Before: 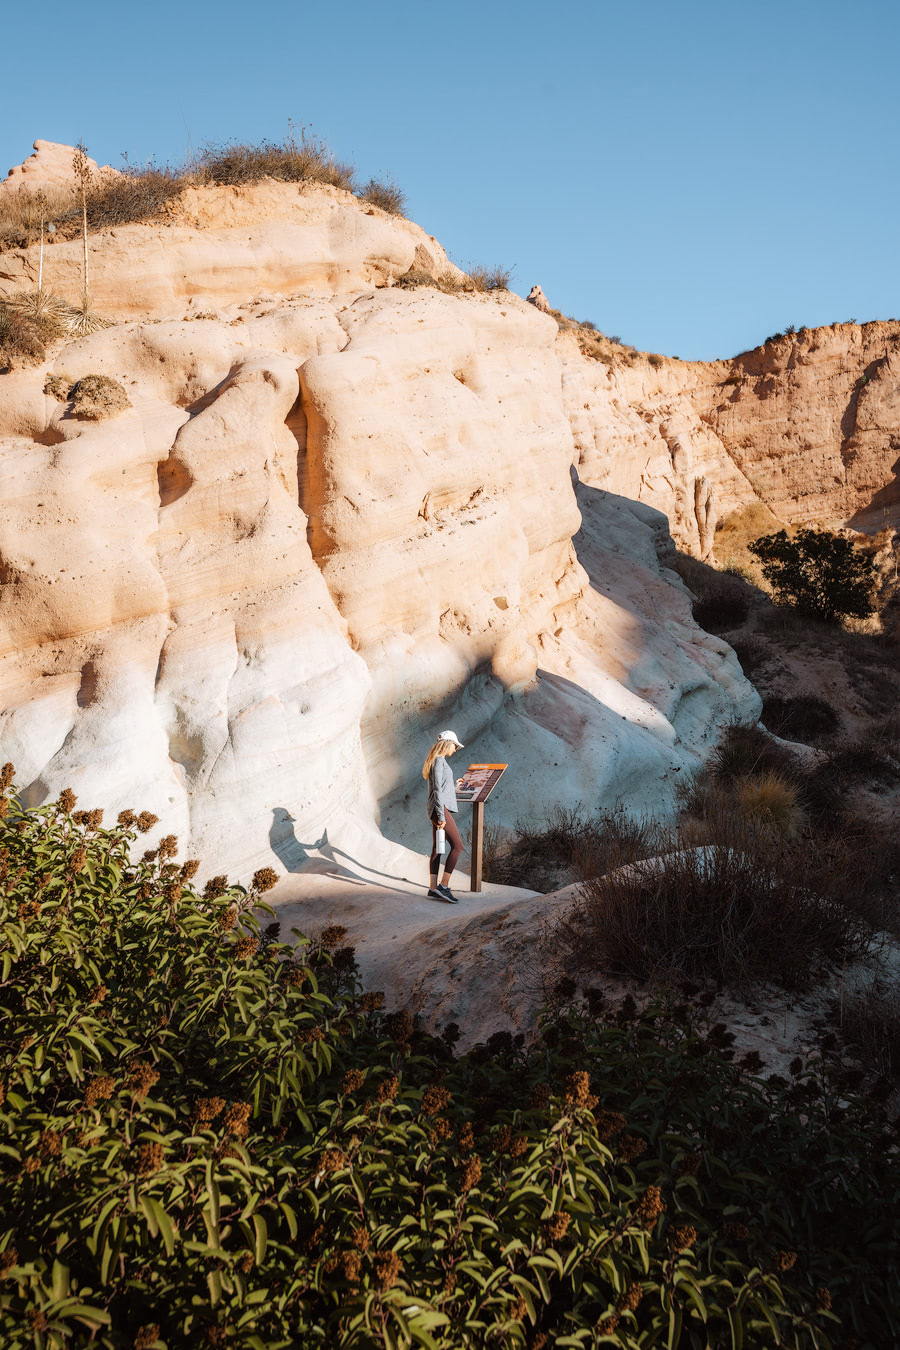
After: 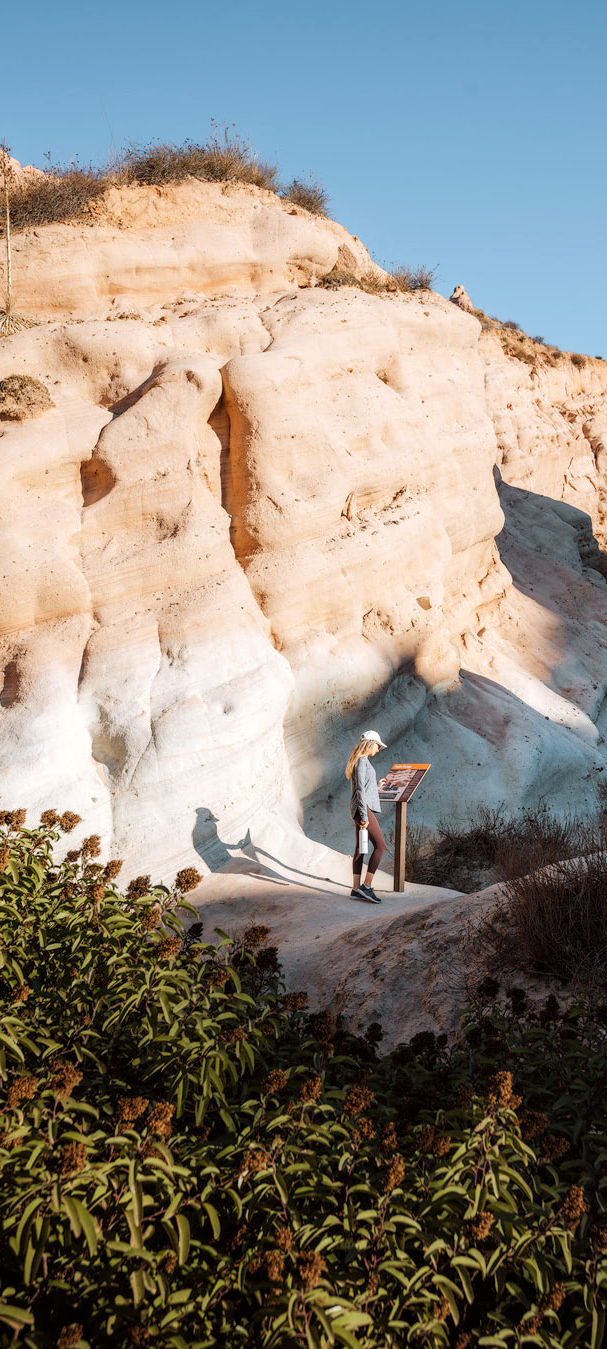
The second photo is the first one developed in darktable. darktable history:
local contrast: highlights 106%, shadows 99%, detail 120%, midtone range 0.2
crop and rotate: left 8.564%, right 23.89%
